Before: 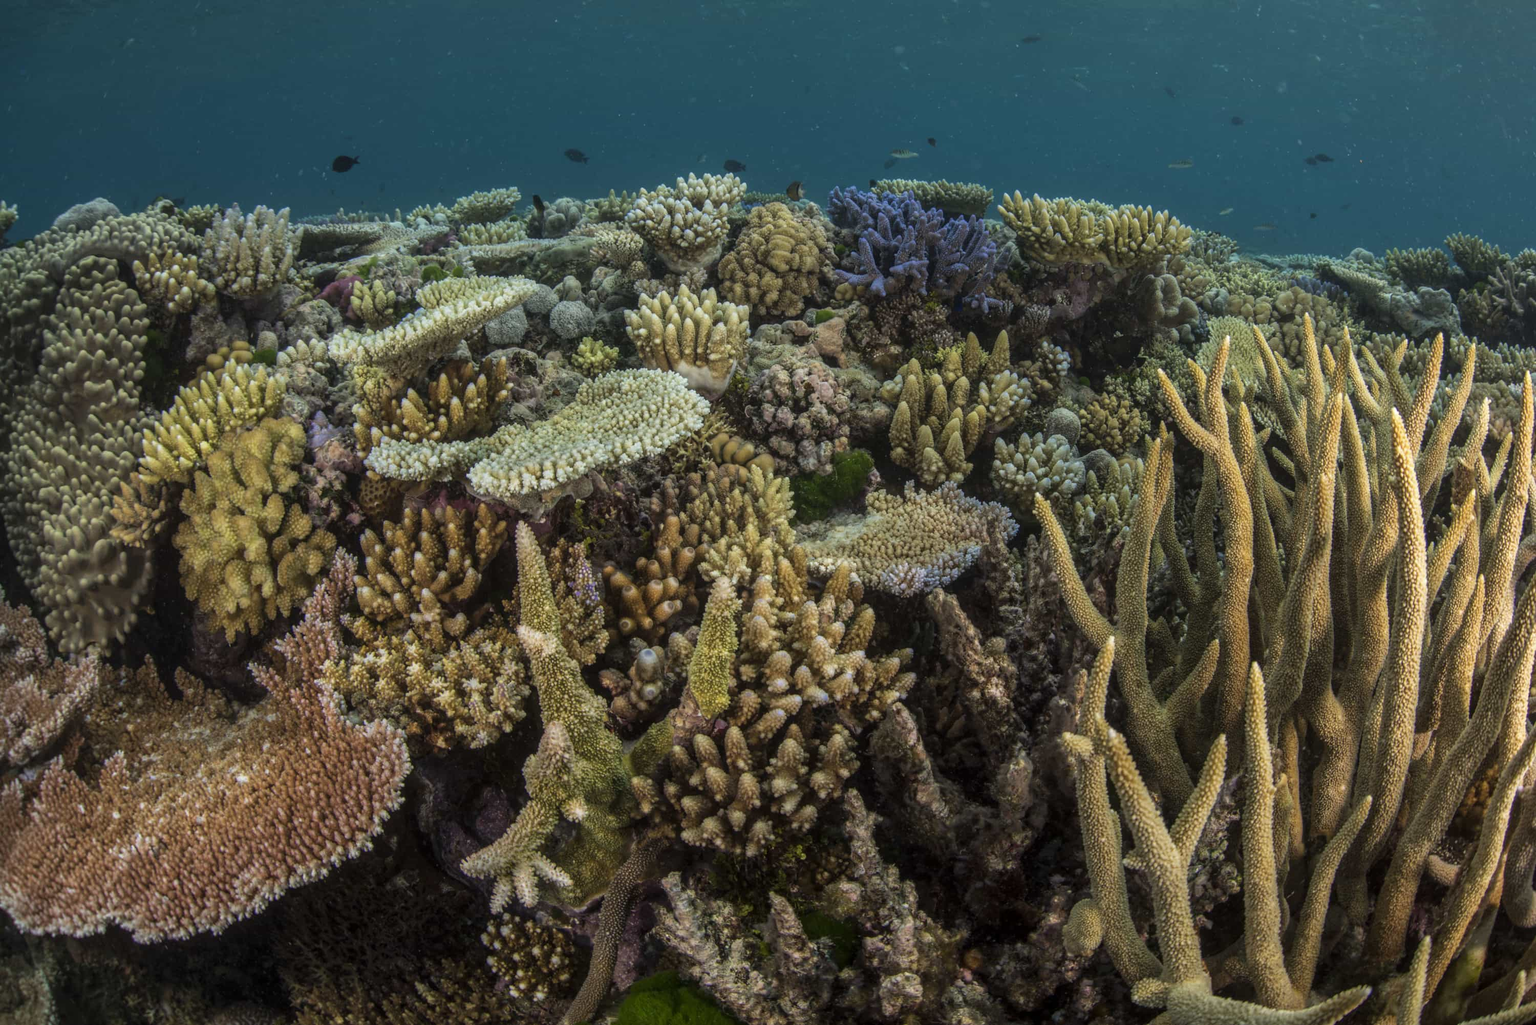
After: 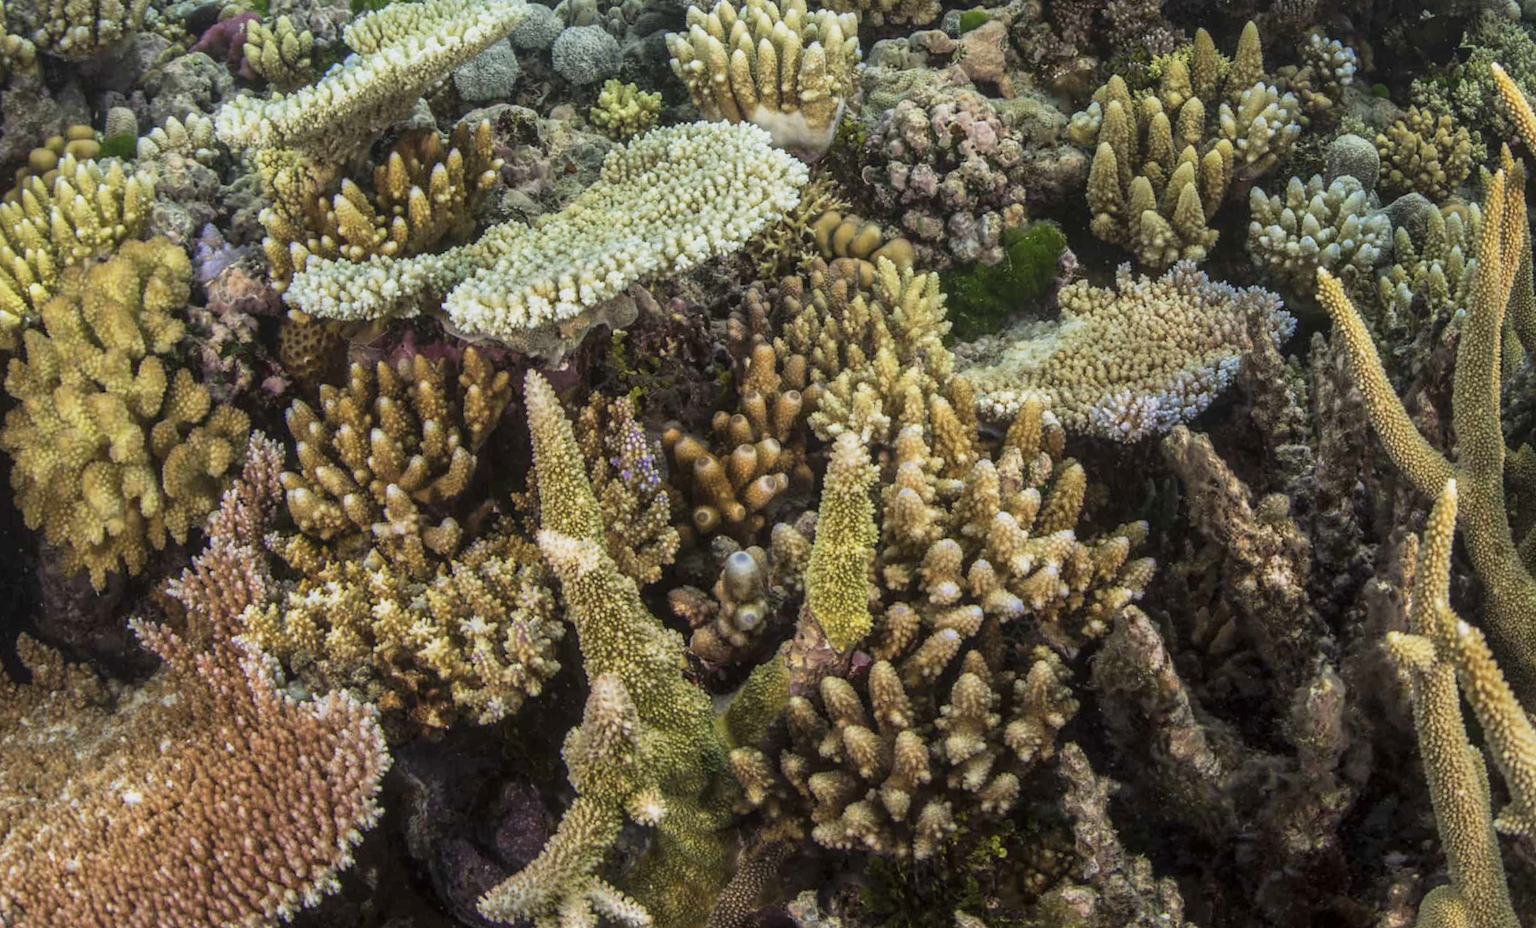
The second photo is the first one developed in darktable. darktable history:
rotate and perspective: rotation -4.25°, automatic cropping off
base curve: curves: ch0 [(0, 0) (0.088, 0.125) (0.176, 0.251) (0.354, 0.501) (0.613, 0.749) (1, 0.877)], preserve colors none
crop: left 13.312%, top 31.28%, right 24.627%, bottom 15.582%
